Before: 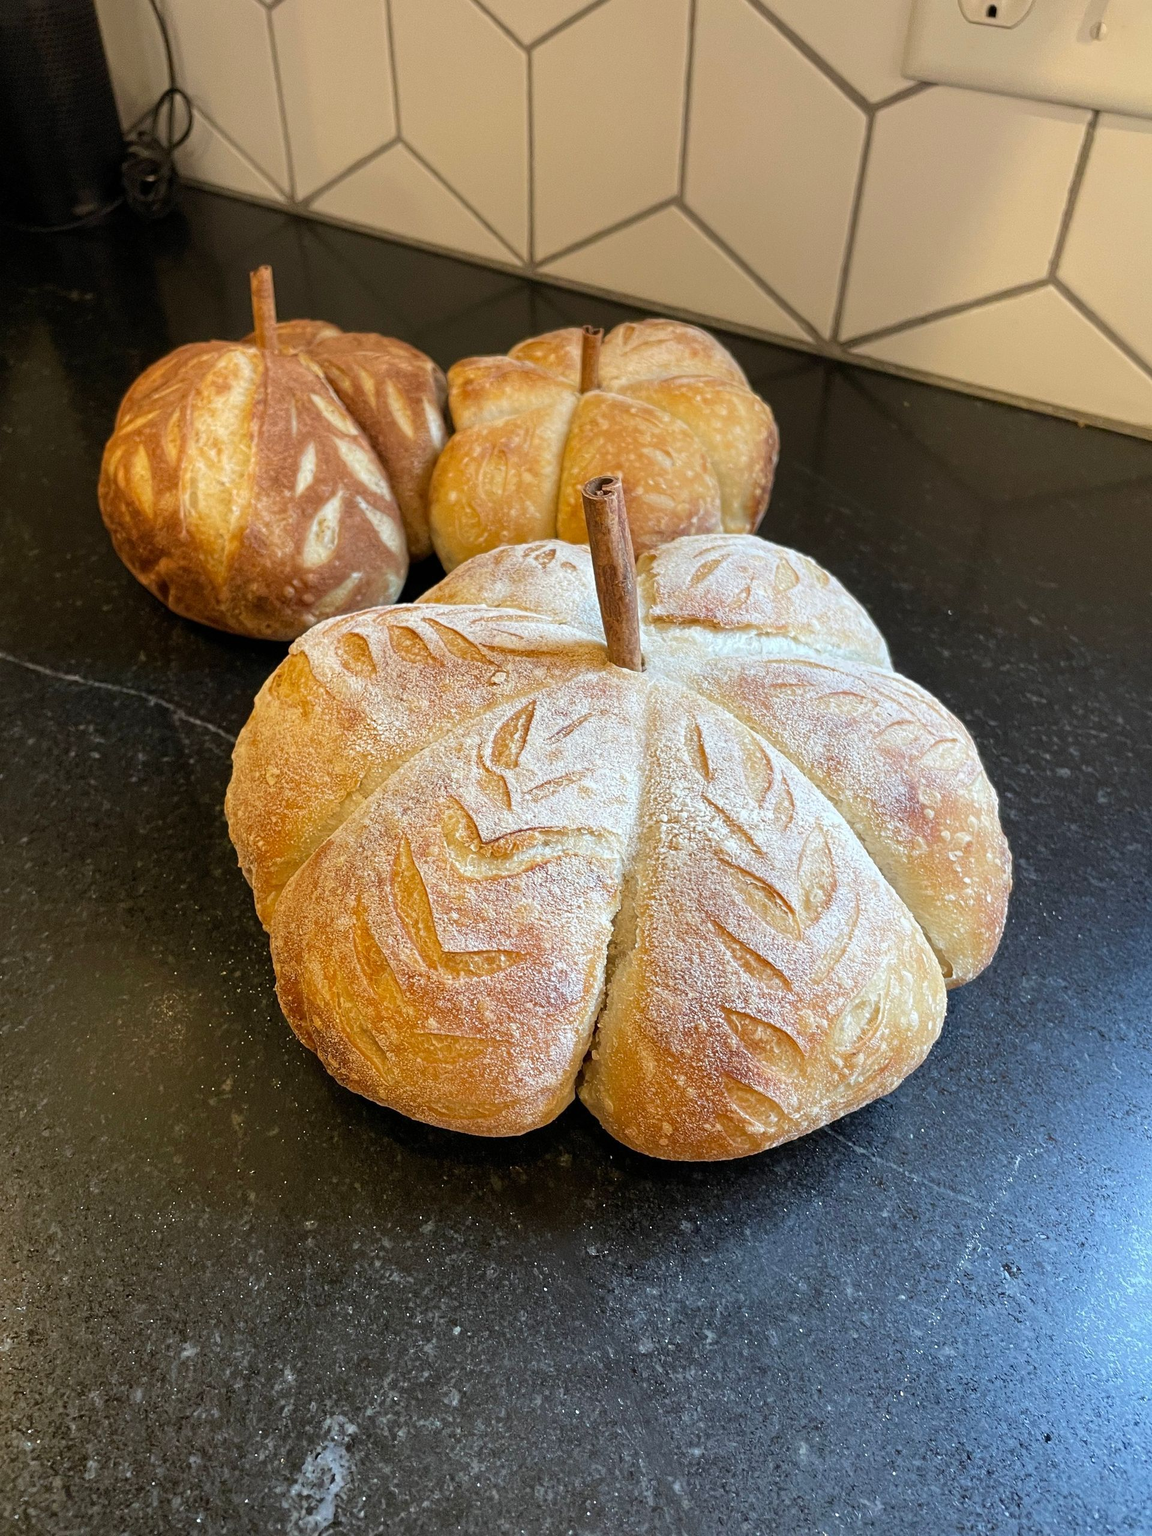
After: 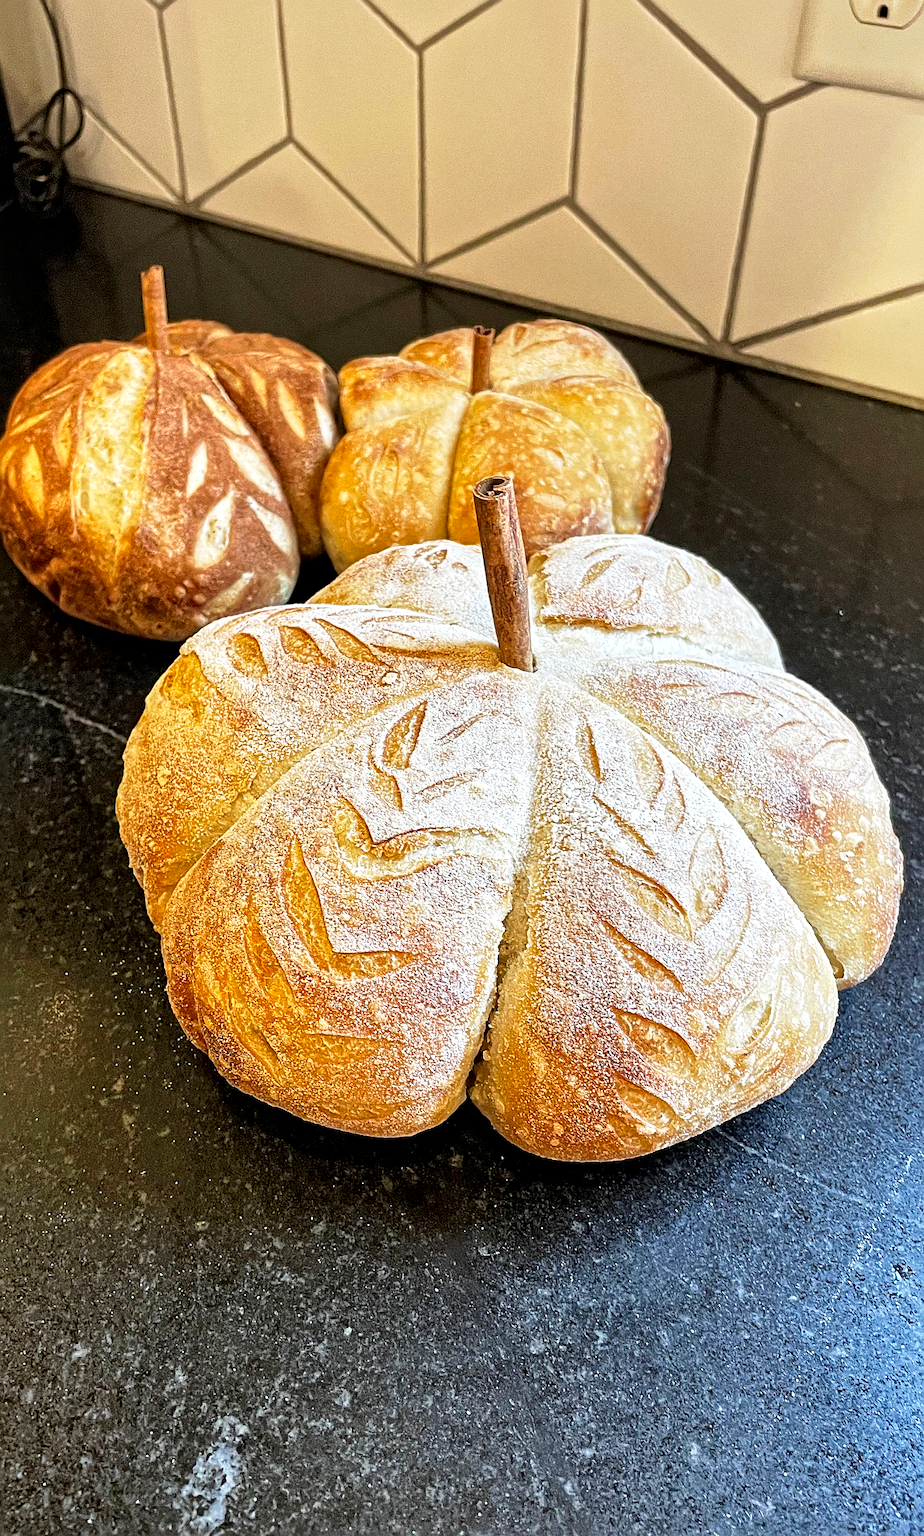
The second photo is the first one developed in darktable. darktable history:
base curve: curves: ch0 [(0, 0) (0.005, 0.002) (0.193, 0.295) (0.399, 0.664) (0.75, 0.928) (1, 1)], preserve colors none
shadows and highlights: shadows 24.97, highlights -26.08
sharpen: on, module defaults
local contrast: mode bilateral grid, contrast 21, coarseness 19, detail 164%, midtone range 0.2
crop and rotate: left 9.487%, right 10.205%
exposure: exposure -0.114 EV, compensate highlight preservation false
